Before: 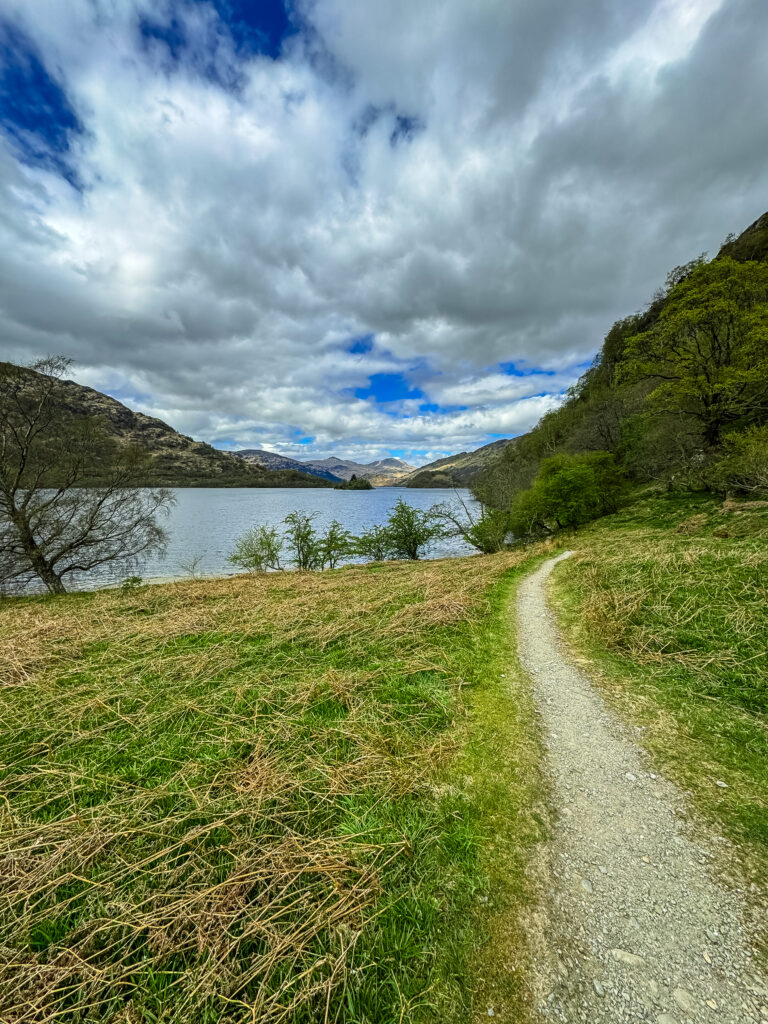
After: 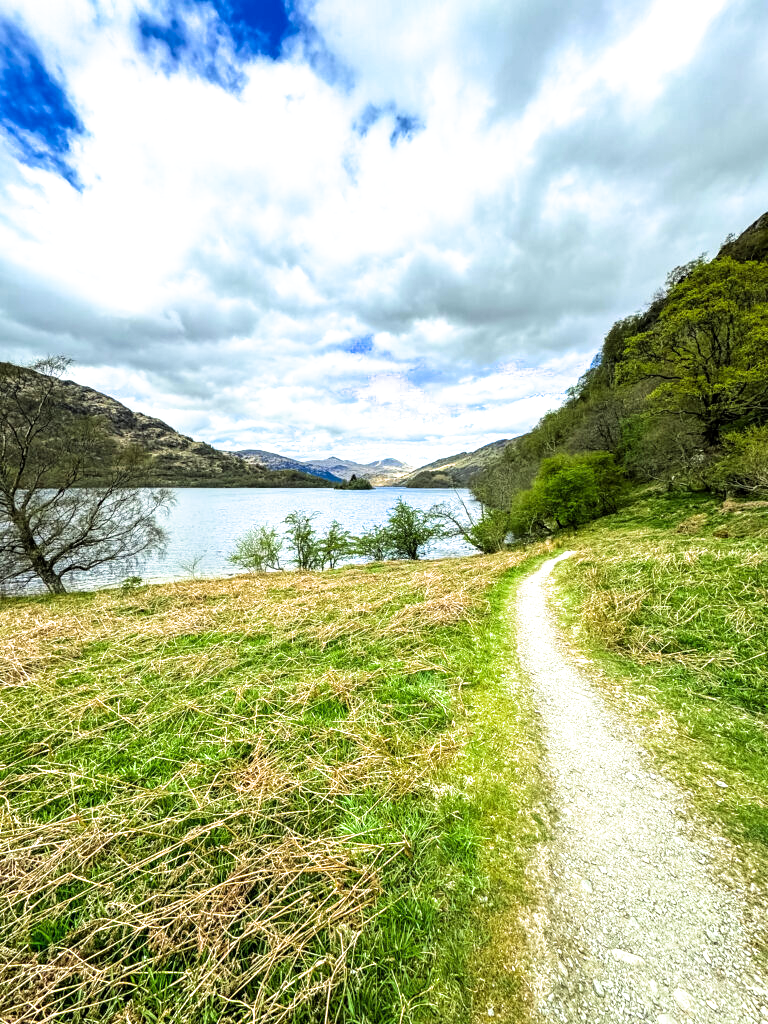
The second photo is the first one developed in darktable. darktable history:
filmic rgb: black relative exposure -12.8 EV, white relative exposure 2.8 EV, threshold 3 EV, target black luminance 0%, hardness 8.54, latitude 70.41%, contrast 1.133, shadows ↔ highlights balance -0.395%, color science v4 (2020), enable highlight reconstruction true
color zones: curves: ch0 [(0.068, 0.464) (0.25, 0.5) (0.48, 0.508) (0.75, 0.536) (0.886, 0.476) (0.967, 0.456)]; ch1 [(0.066, 0.456) (0.25, 0.5) (0.616, 0.508) (0.746, 0.56) (0.934, 0.444)]
exposure: exposure 1.089 EV, compensate highlight preservation false
